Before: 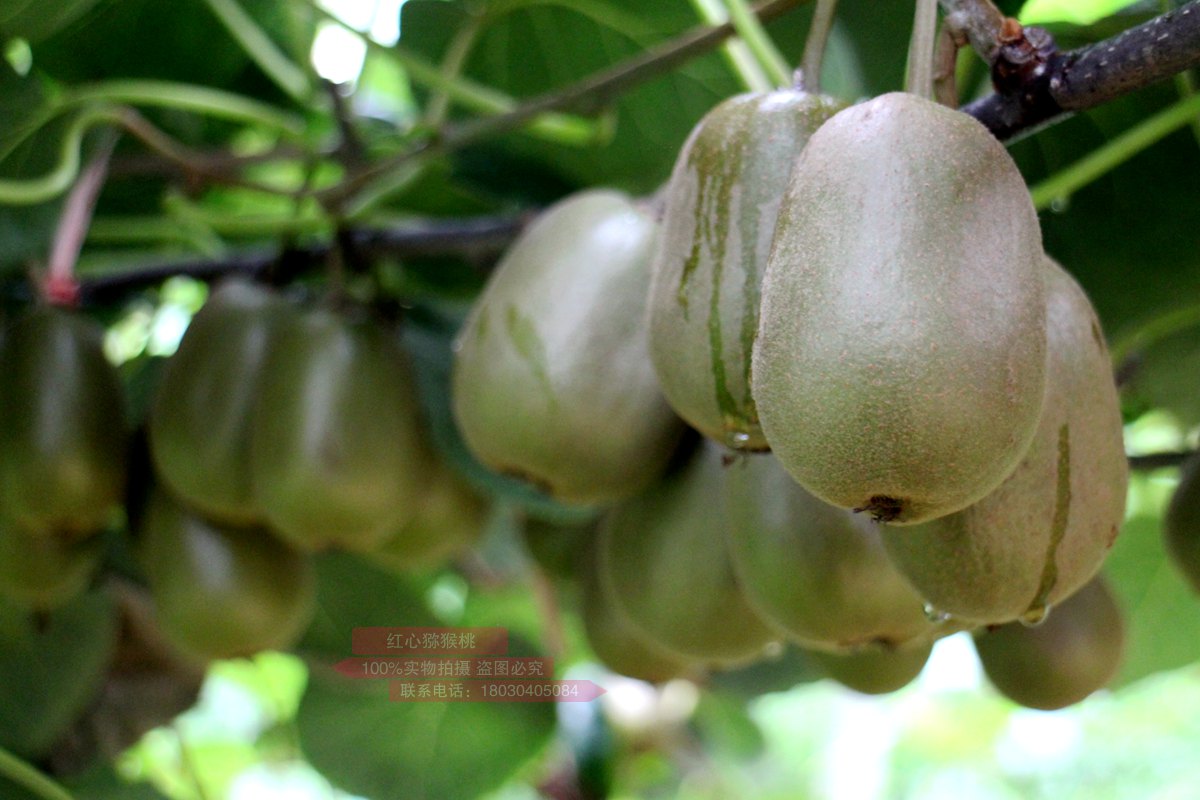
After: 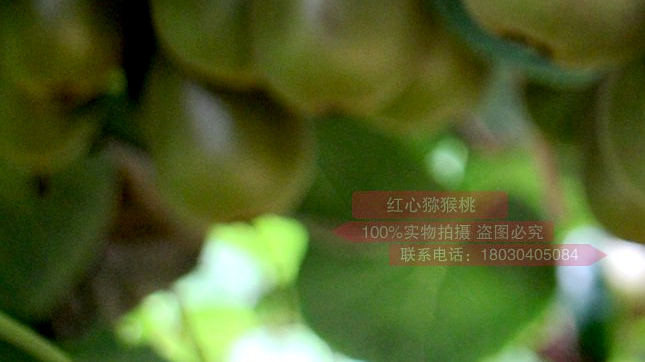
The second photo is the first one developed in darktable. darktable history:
sharpen: radius 1.321, amount 0.3, threshold 0.249
crop and rotate: top 54.544%, right 46.196%, bottom 0.114%
exposure: black level correction 0.005, exposure 0.005 EV, compensate highlight preservation false
